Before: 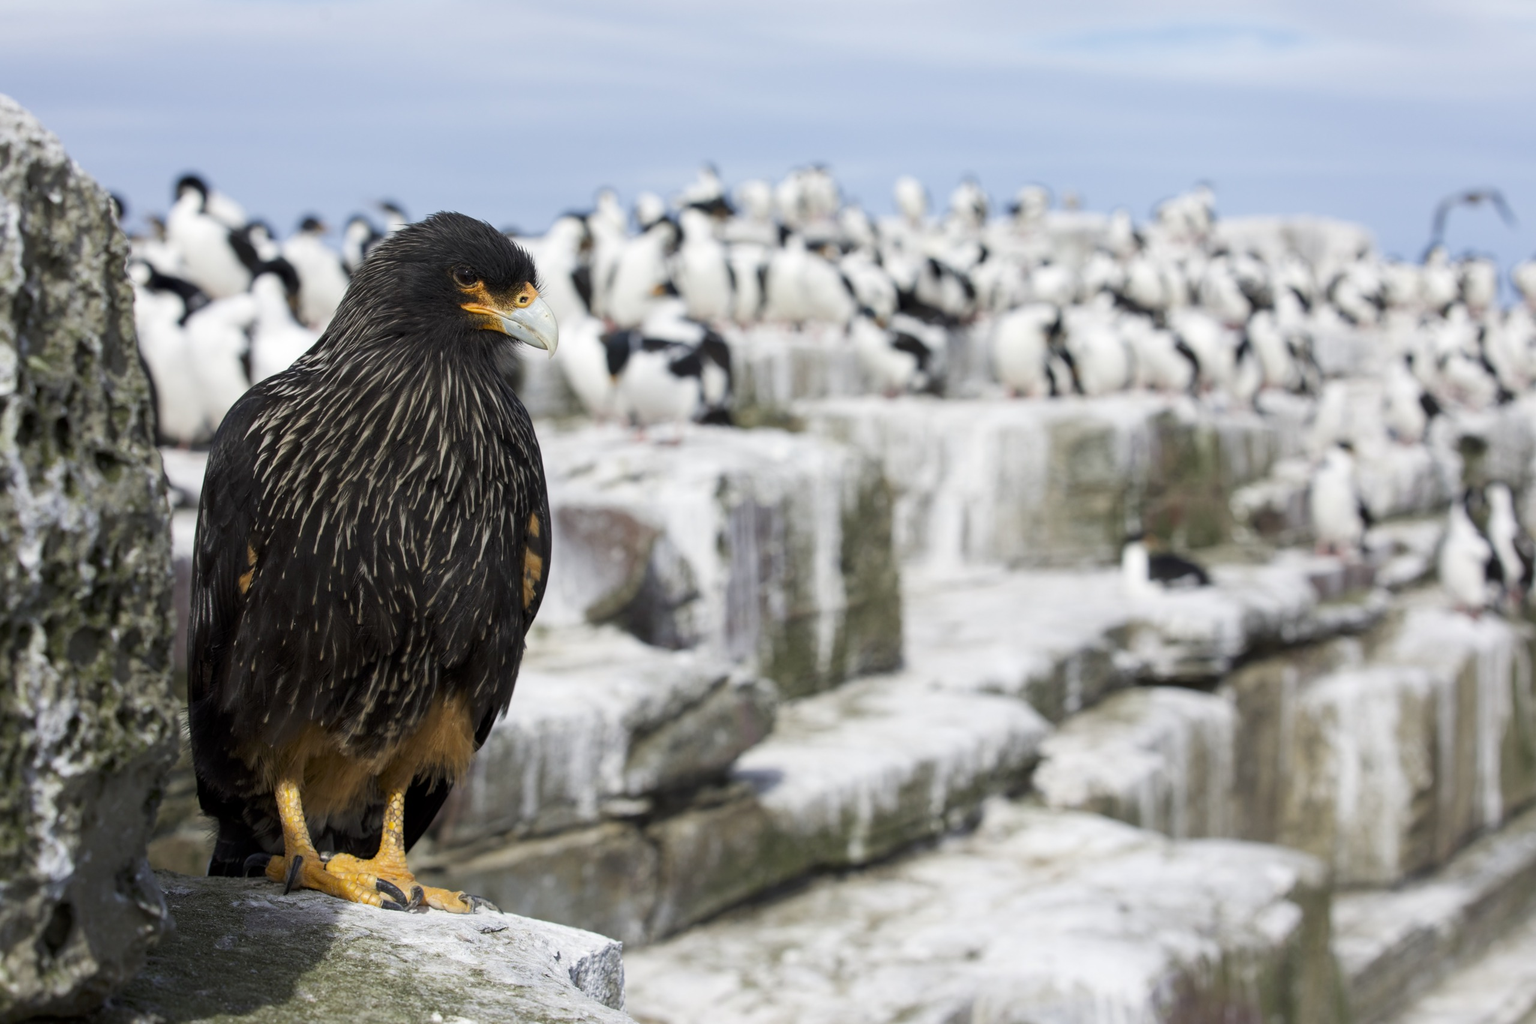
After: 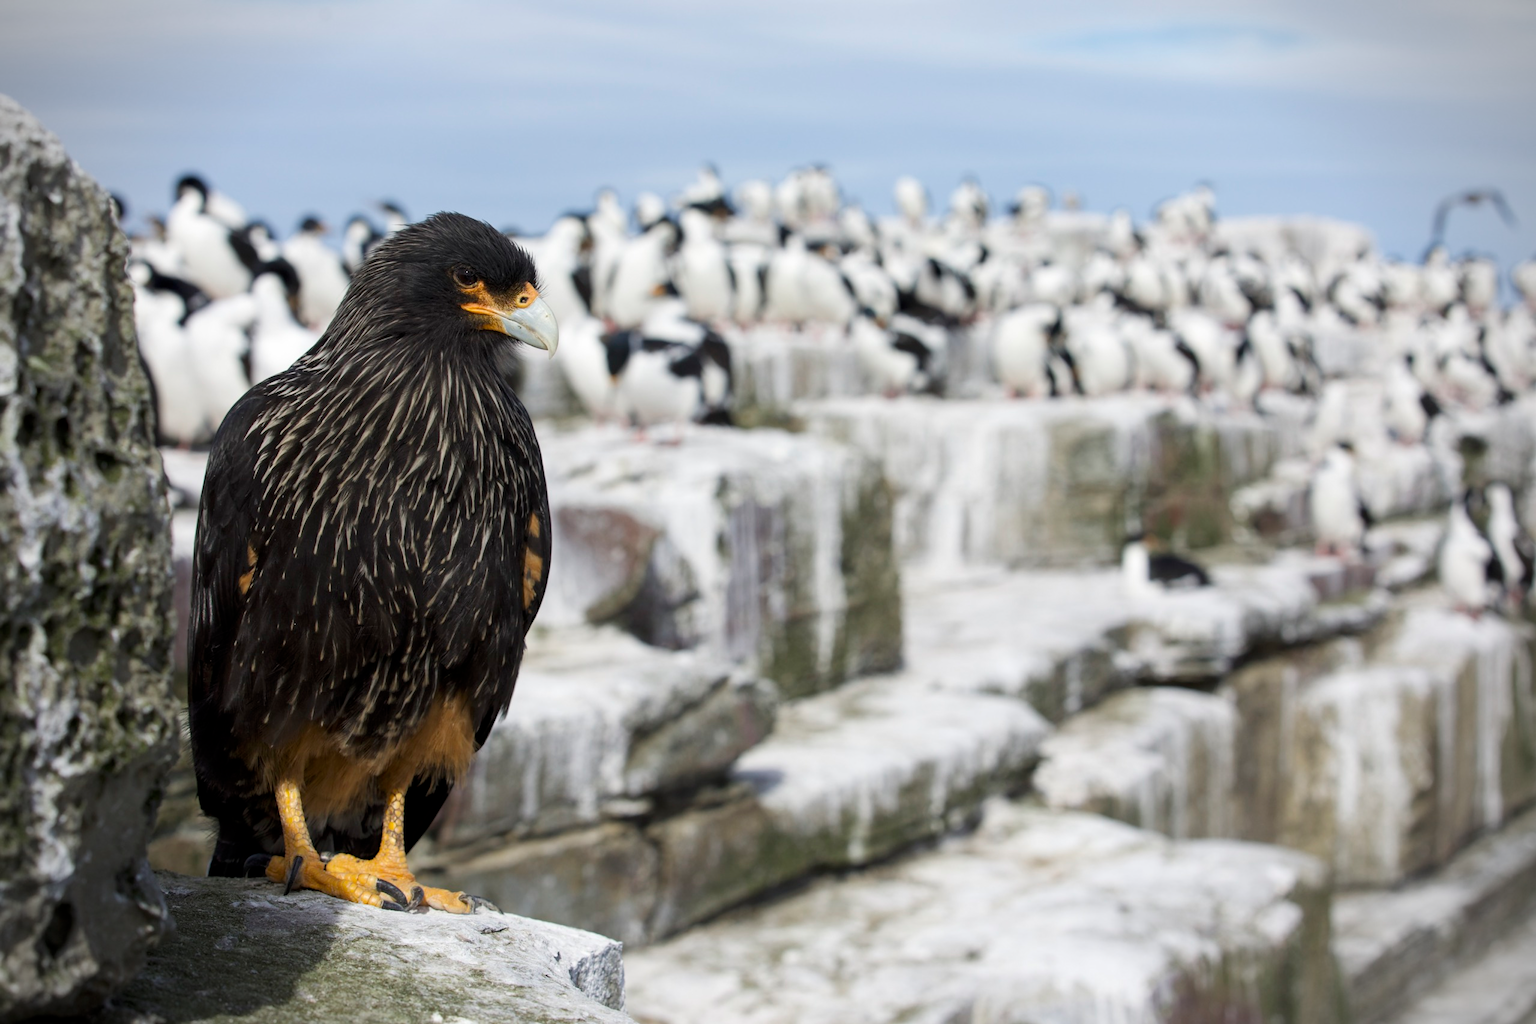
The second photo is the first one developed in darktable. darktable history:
exposure: compensate exposure bias true, compensate highlight preservation false
vignetting: fall-off start 89.3%, fall-off radius 43.05%, width/height ratio 1.168, unbound false
